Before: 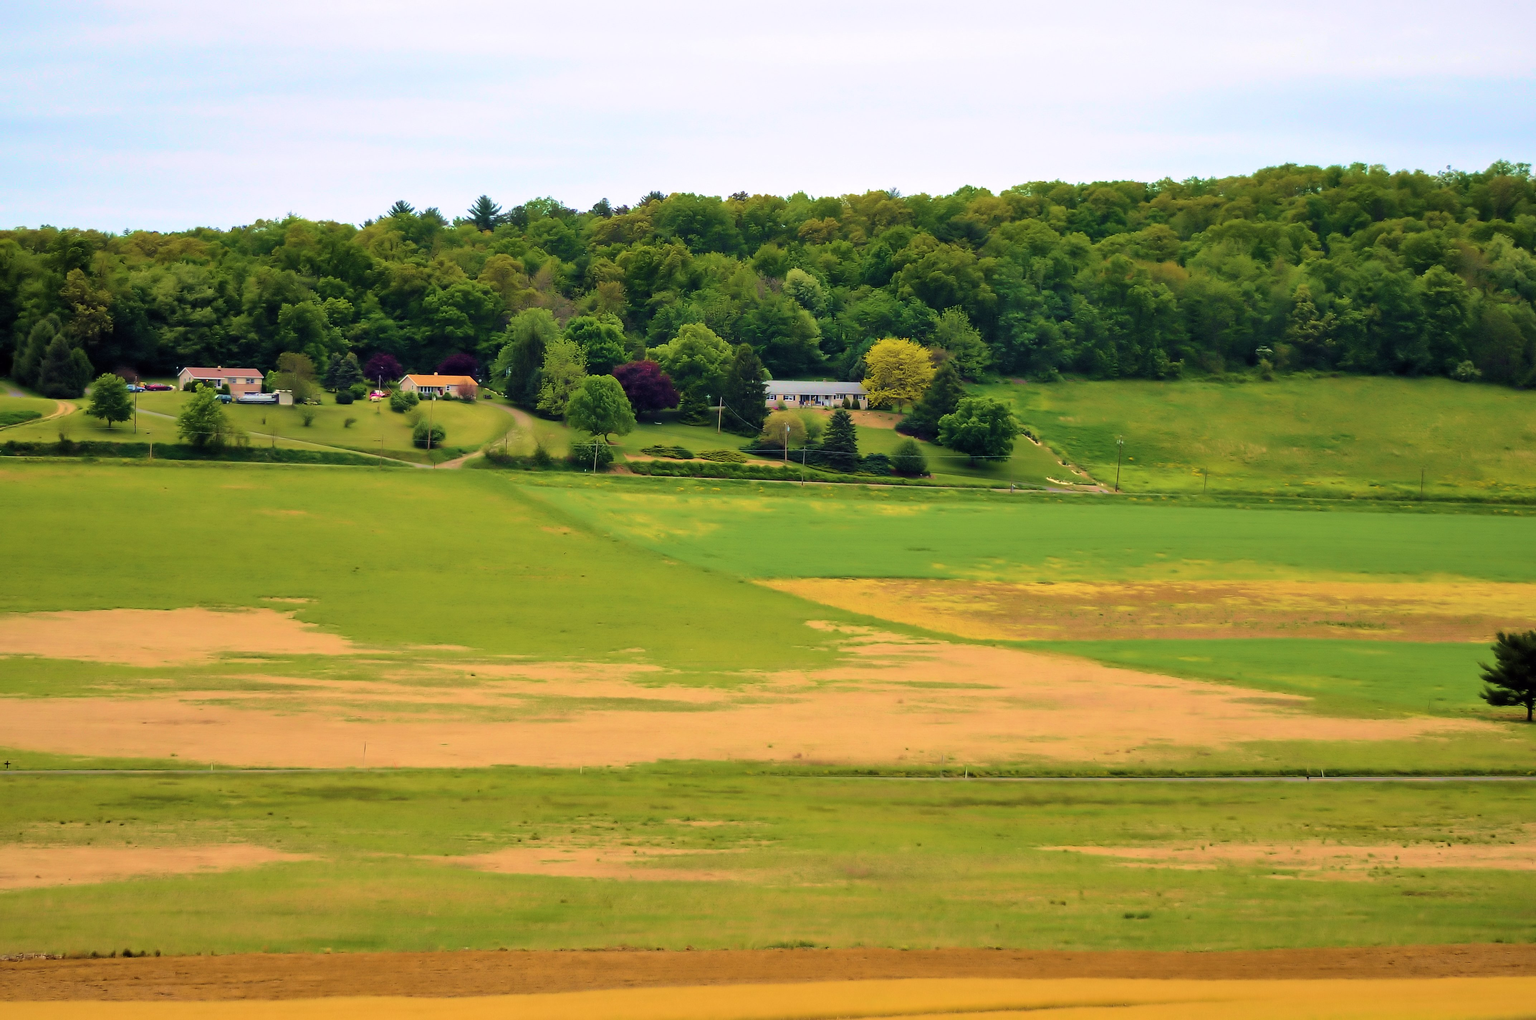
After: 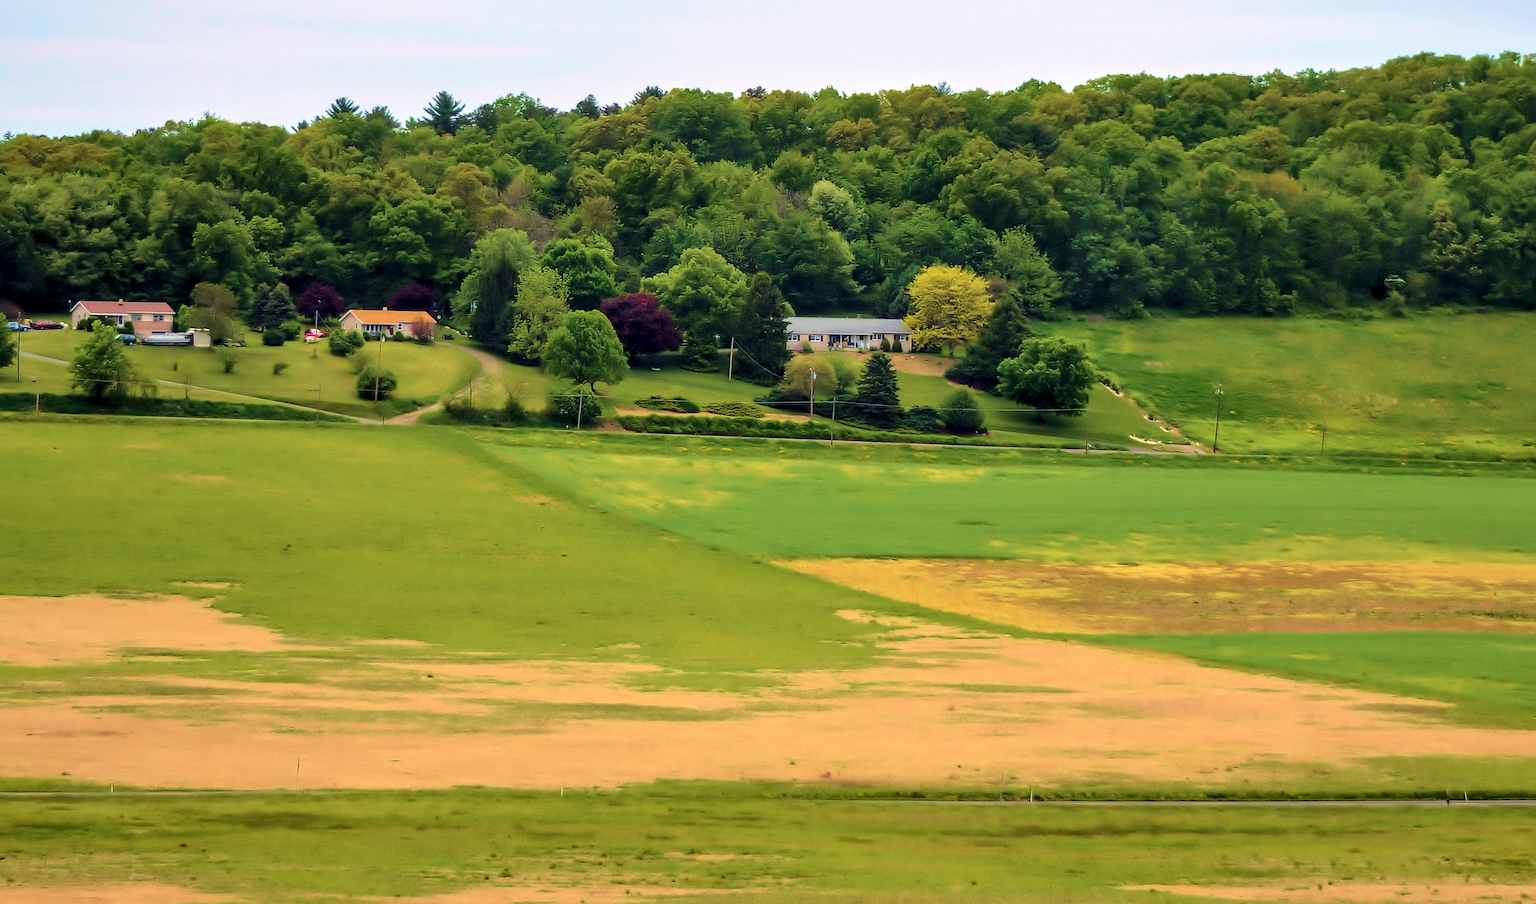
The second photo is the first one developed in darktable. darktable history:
local contrast: detail 130%
white balance: emerald 1
color balance rgb: global vibrance 1%, saturation formula JzAzBz (2021)
crop: left 7.856%, top 11.836%, right 10.12%, bottom 15.387%
